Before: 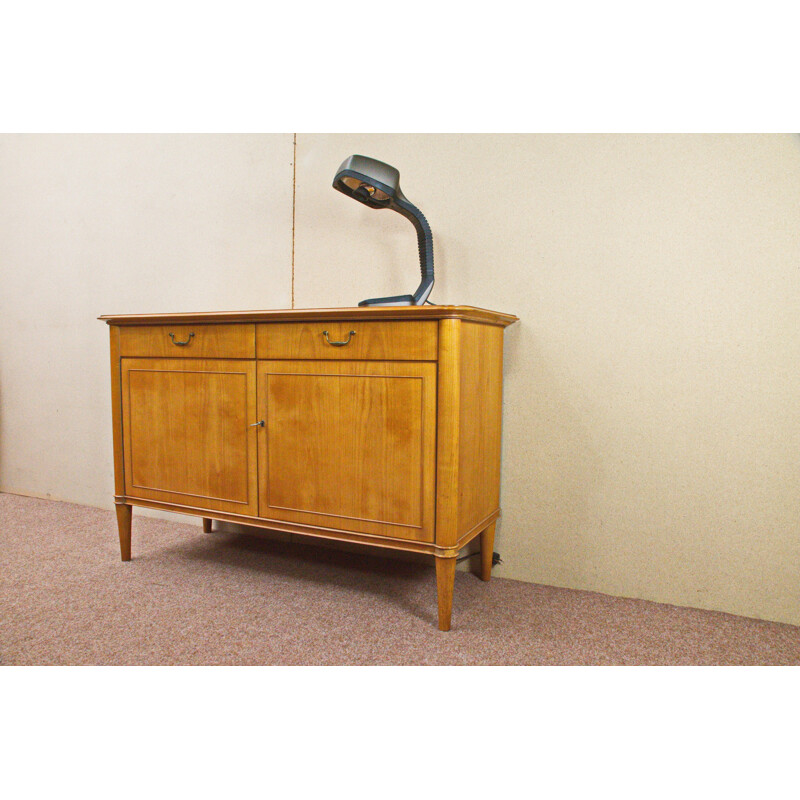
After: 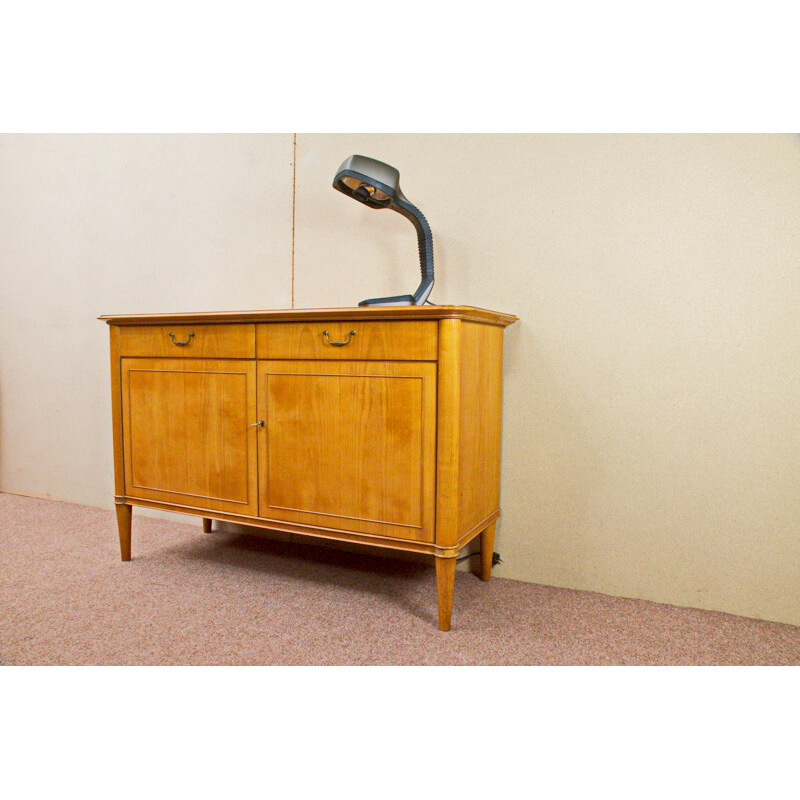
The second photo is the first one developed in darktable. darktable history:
base curve: curves: ch0 [(0, 0) (0.262, 0.32) (0.722, 0.705) (1, 1)]
exposure: black level correction 0.009, exposure 0.014 EV, compensate highlight preservation false
